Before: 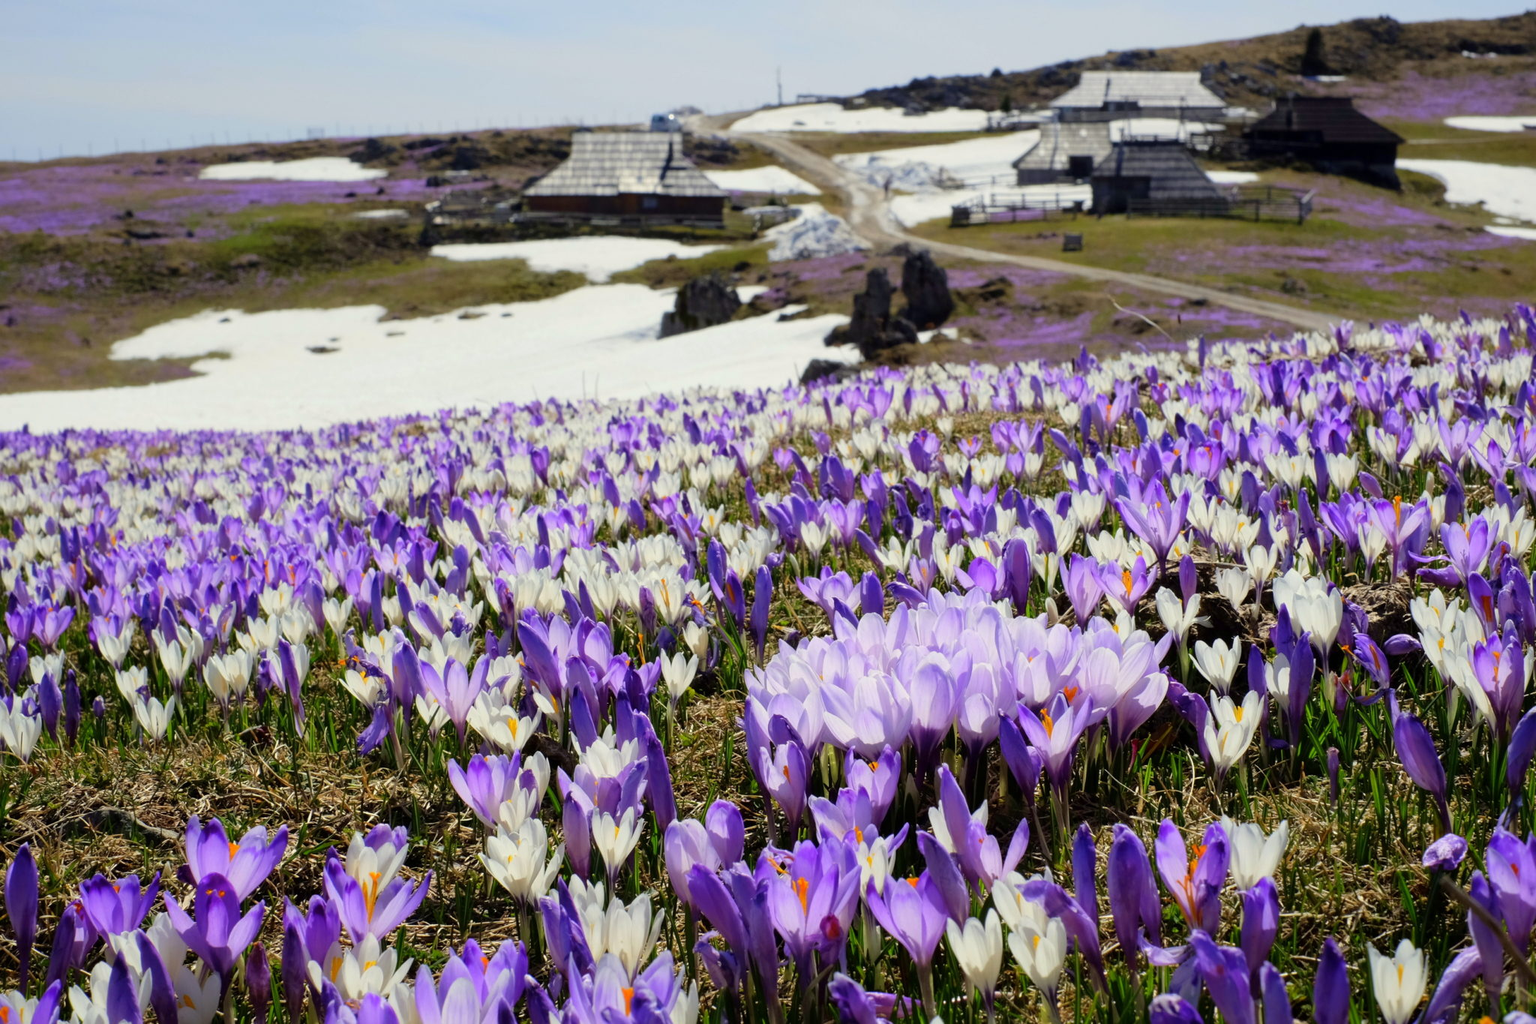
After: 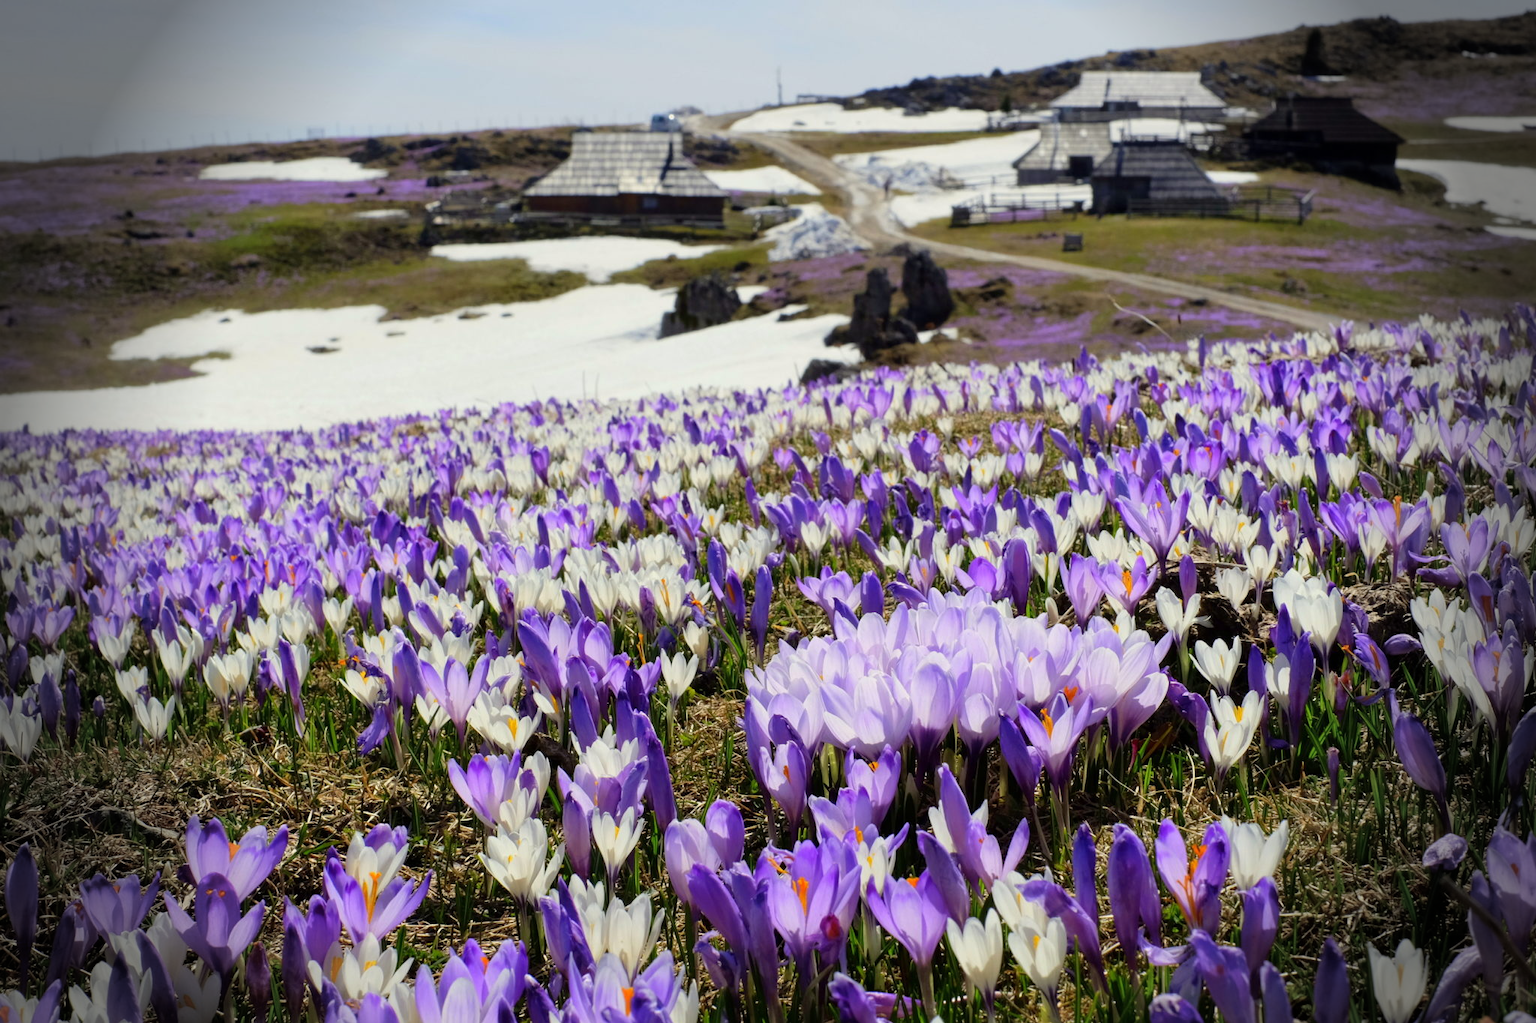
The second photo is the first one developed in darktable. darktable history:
vignetting: fall-off start 76.42%, fall-off radius 27.28%, brightness -0.693, width/height ratio 0.966
